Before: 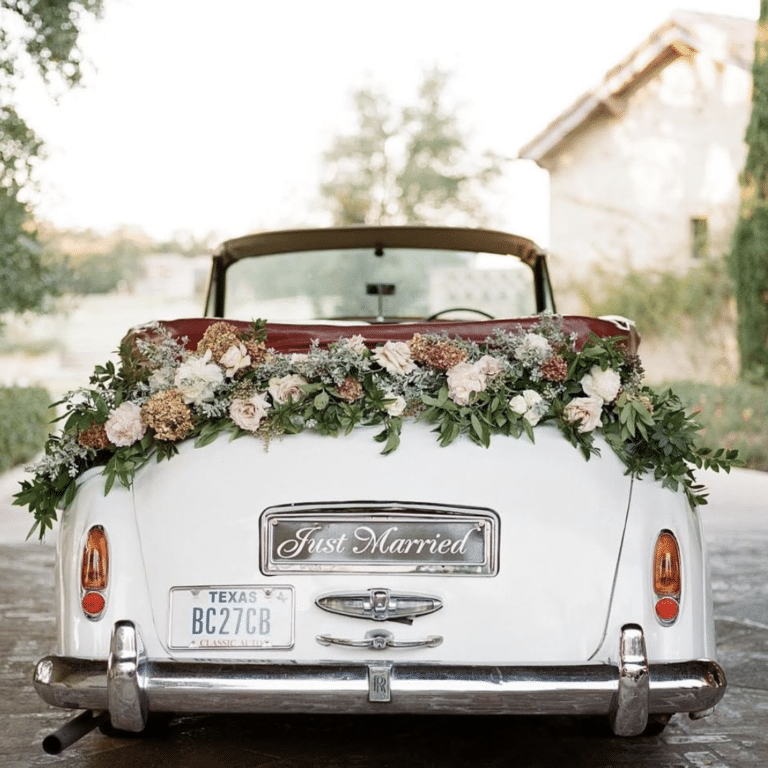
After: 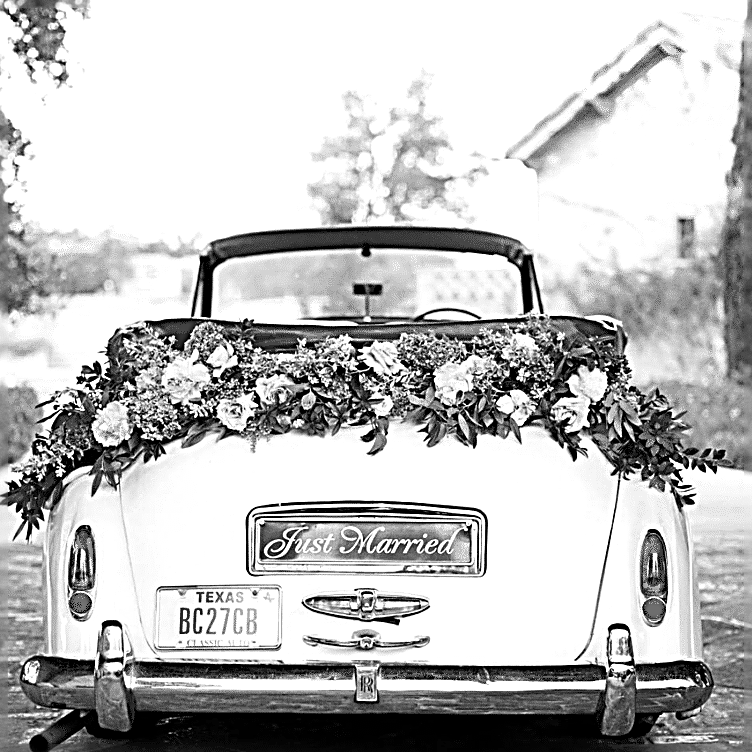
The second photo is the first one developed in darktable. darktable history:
color calibration: output gray [0.253, 0.26, 0.487, 0], gray › normalize channels true, illuminant same as pipeline (D50), adaptation XYZ, x 0.346, y 0.359, gamut compression 0
exposure: black level correction 0.001, exposure 0.5 EV, compensate exposure bias true, compensate highlight preservation false
sharpen: radius 3.158, amount 1.731
crop: left 1.743%, right 0.268%, bottom 2.011%
